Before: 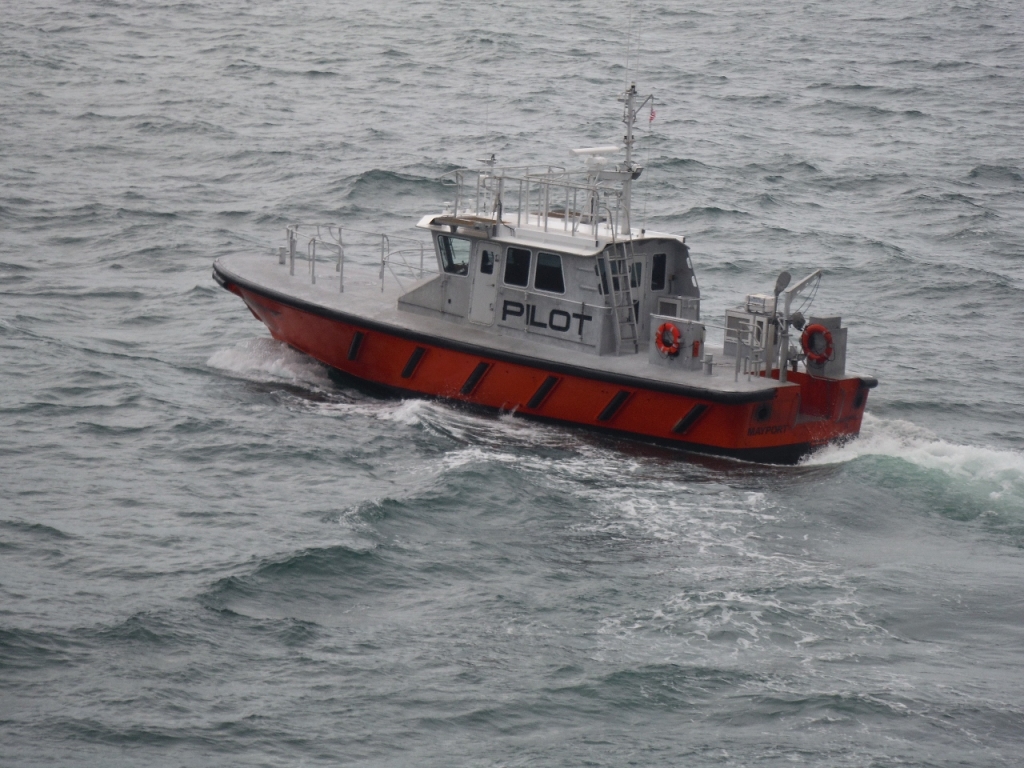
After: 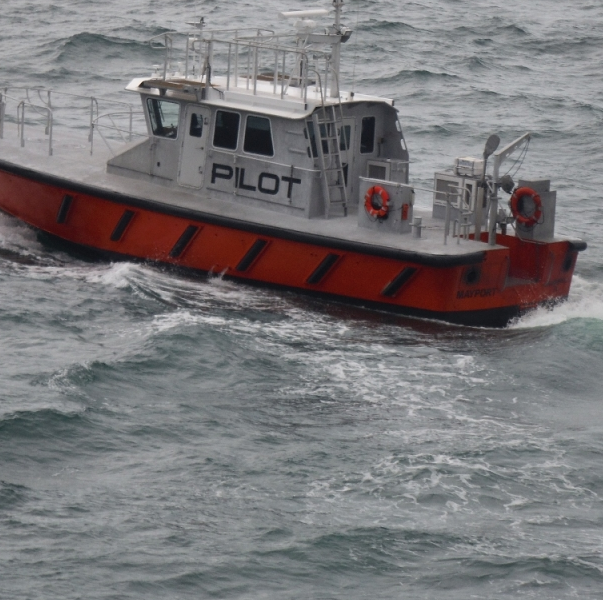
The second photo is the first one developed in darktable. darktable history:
shadows and highlights: soften with gaussian
crop and rotate: left 28.432%, top 17.849%, right 12.678%, bottom 3.939%
